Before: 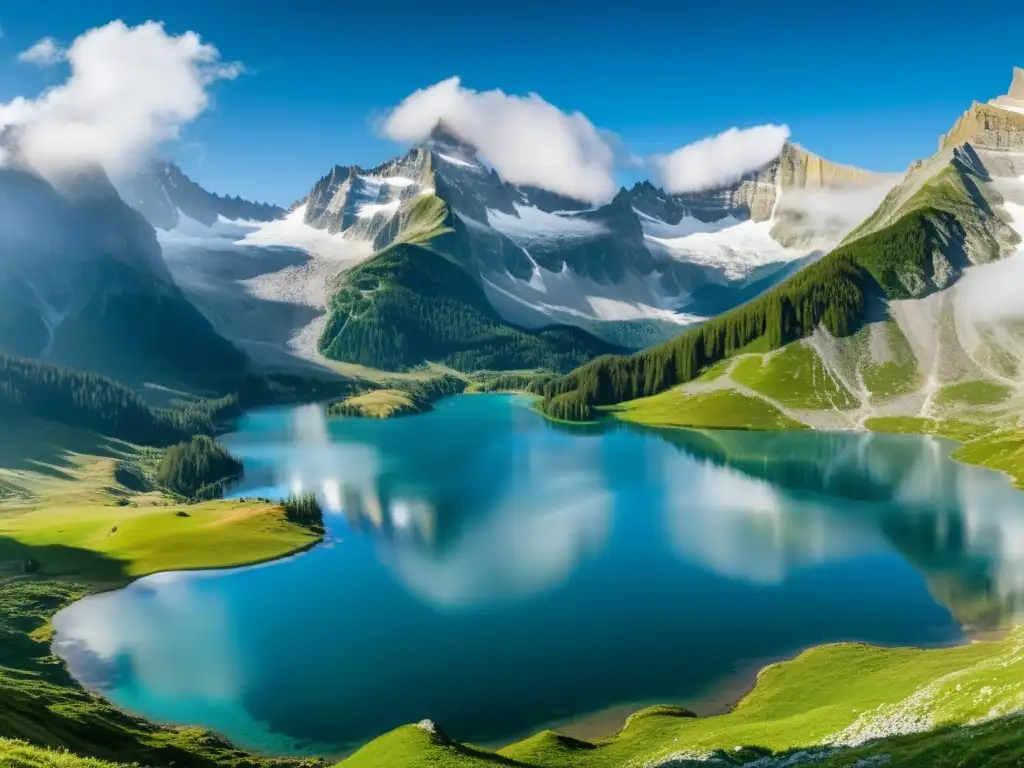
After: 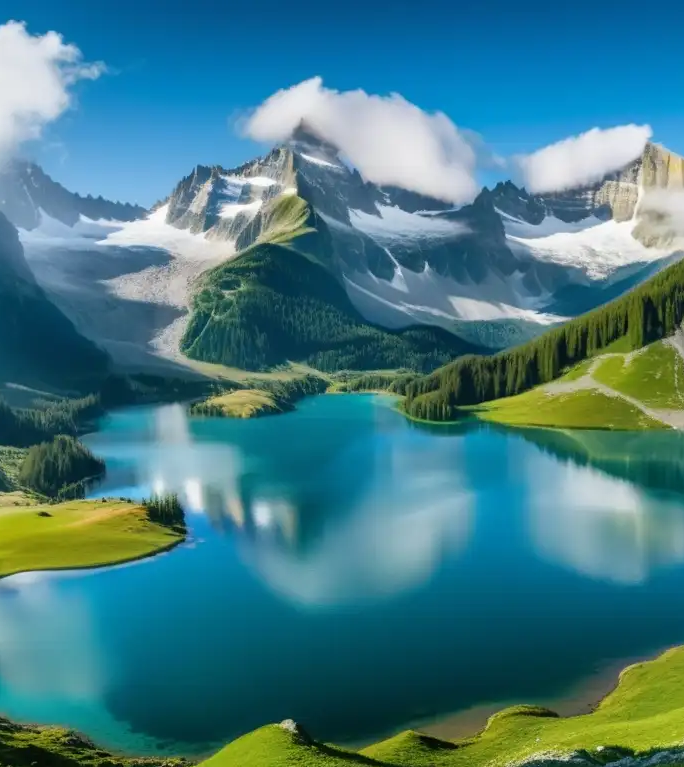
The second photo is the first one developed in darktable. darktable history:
crop and rotate: left 13.504%, right 19.625%
